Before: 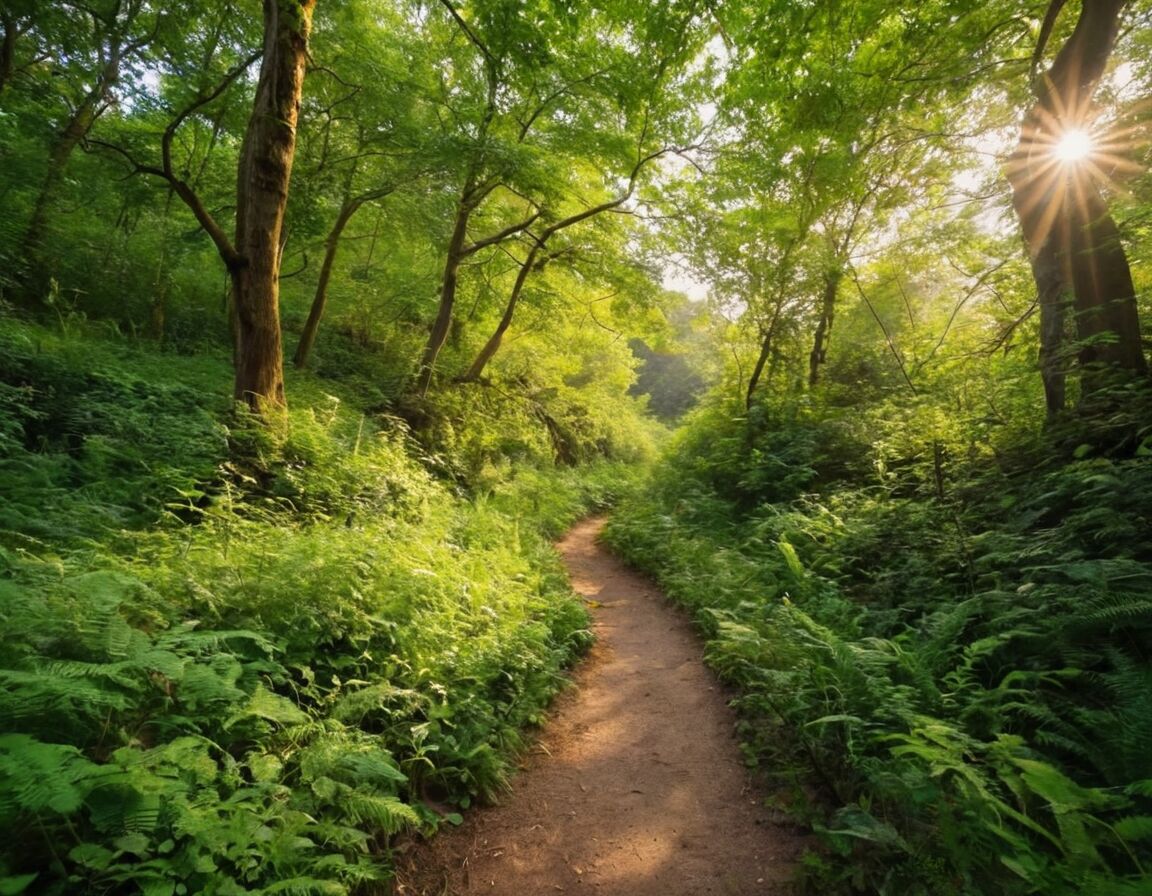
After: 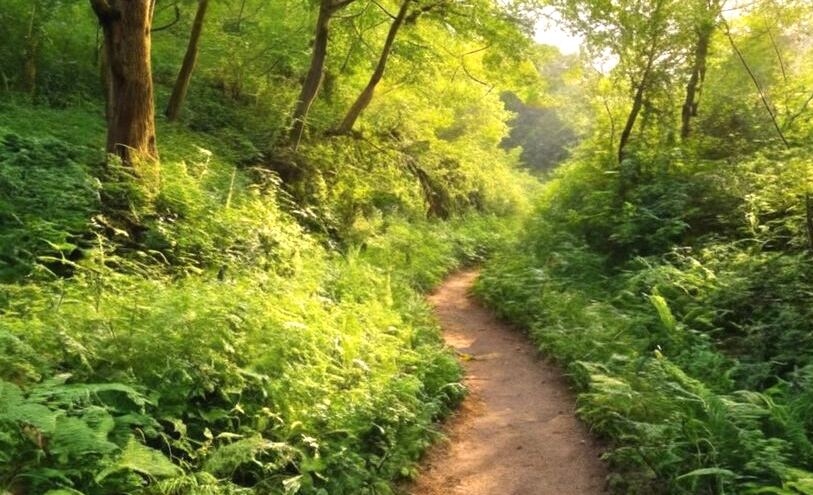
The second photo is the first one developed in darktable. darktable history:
crop: left 11.123%, top 27.61%, right 18.3%, bottom 17.034%
exposure: black level correction 0, exposure 0.5 EV, compensate exposure bias true, compensate highlight preservation false
